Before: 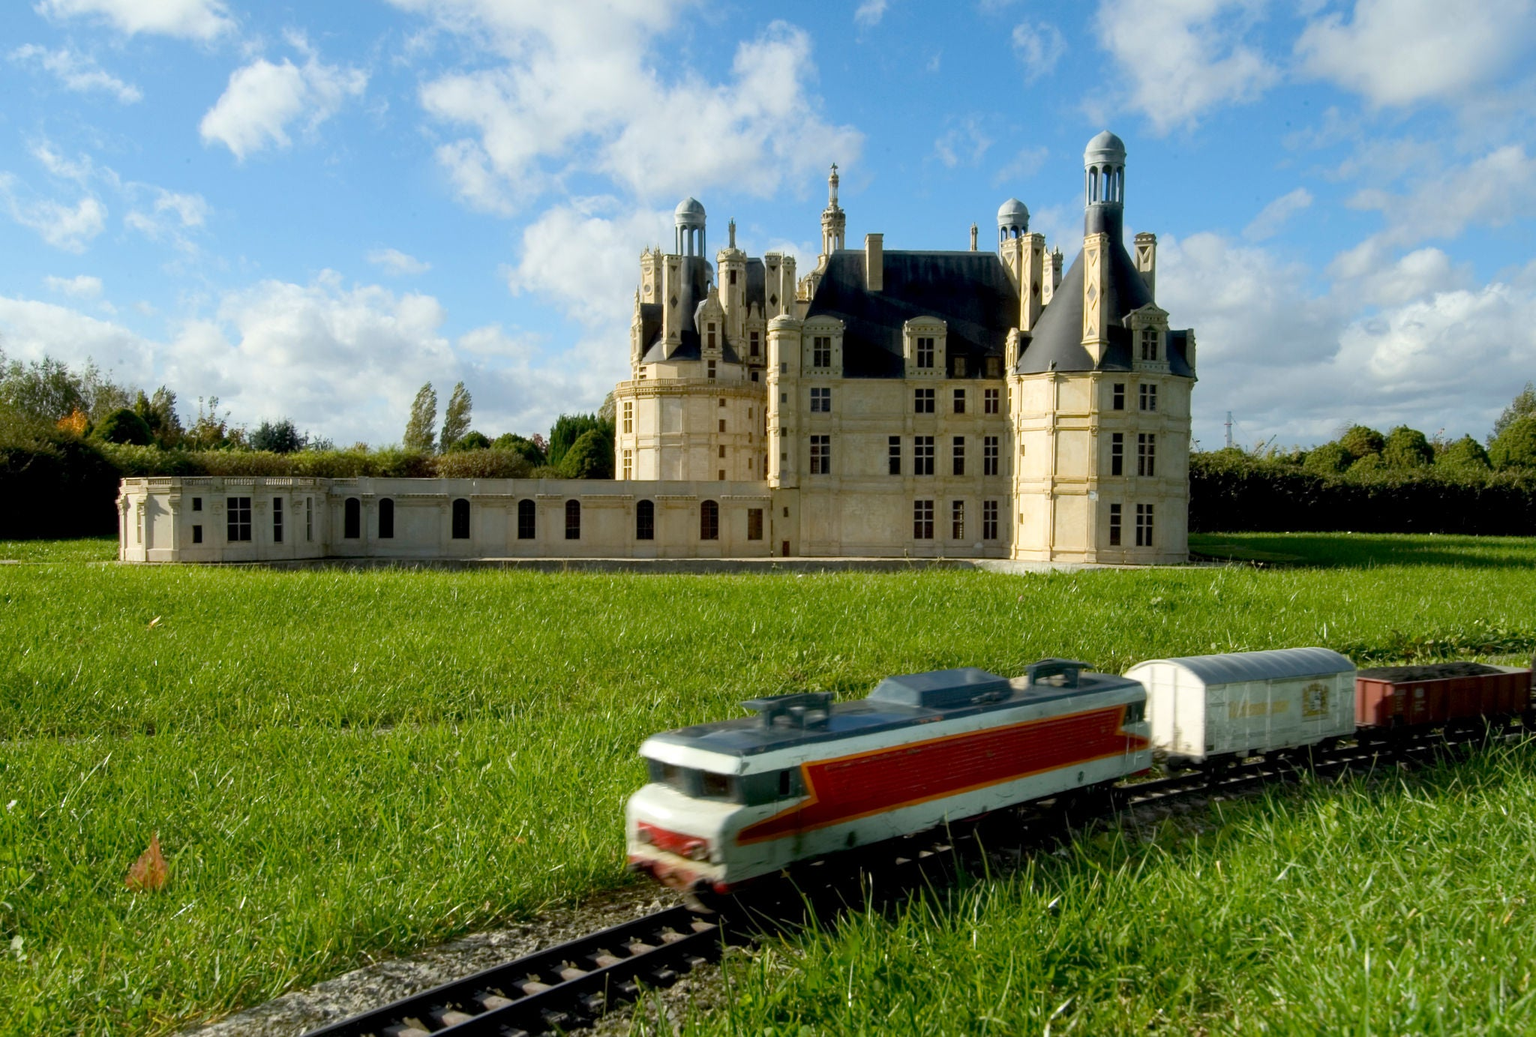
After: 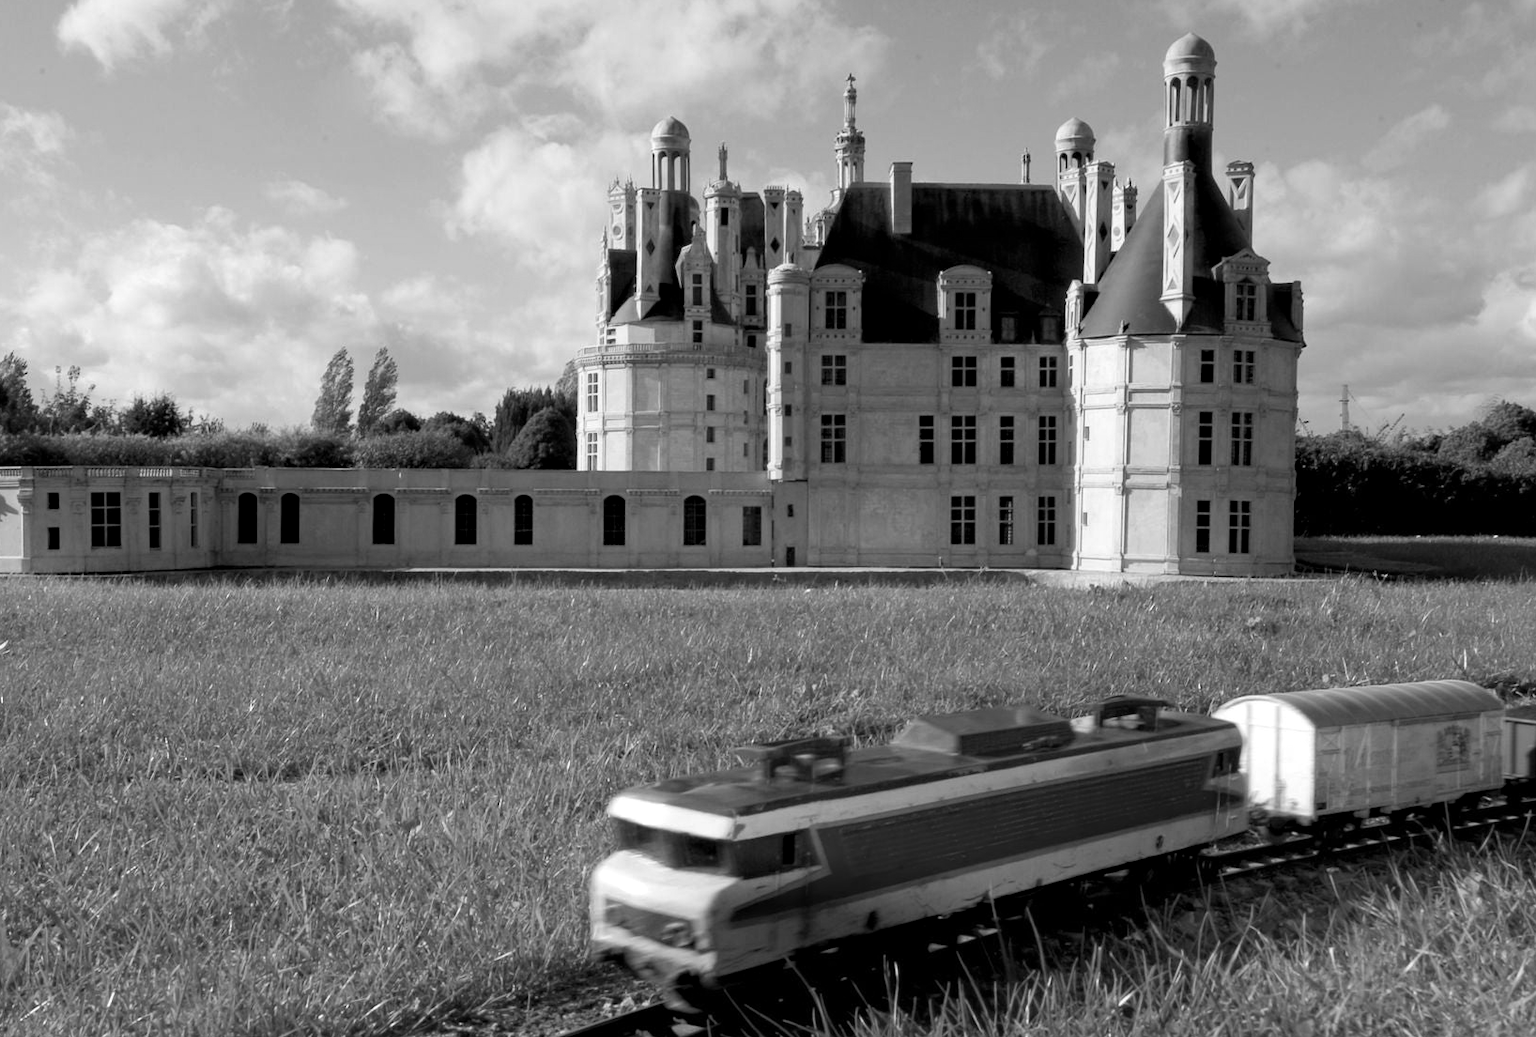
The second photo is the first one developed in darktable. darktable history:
haze removal: compatibility mode true, adaptive false
monochrome: on, module defaults
crop and rotate: left 10.071%, top 10.071%, right 10.02%, bottom 10.02%
